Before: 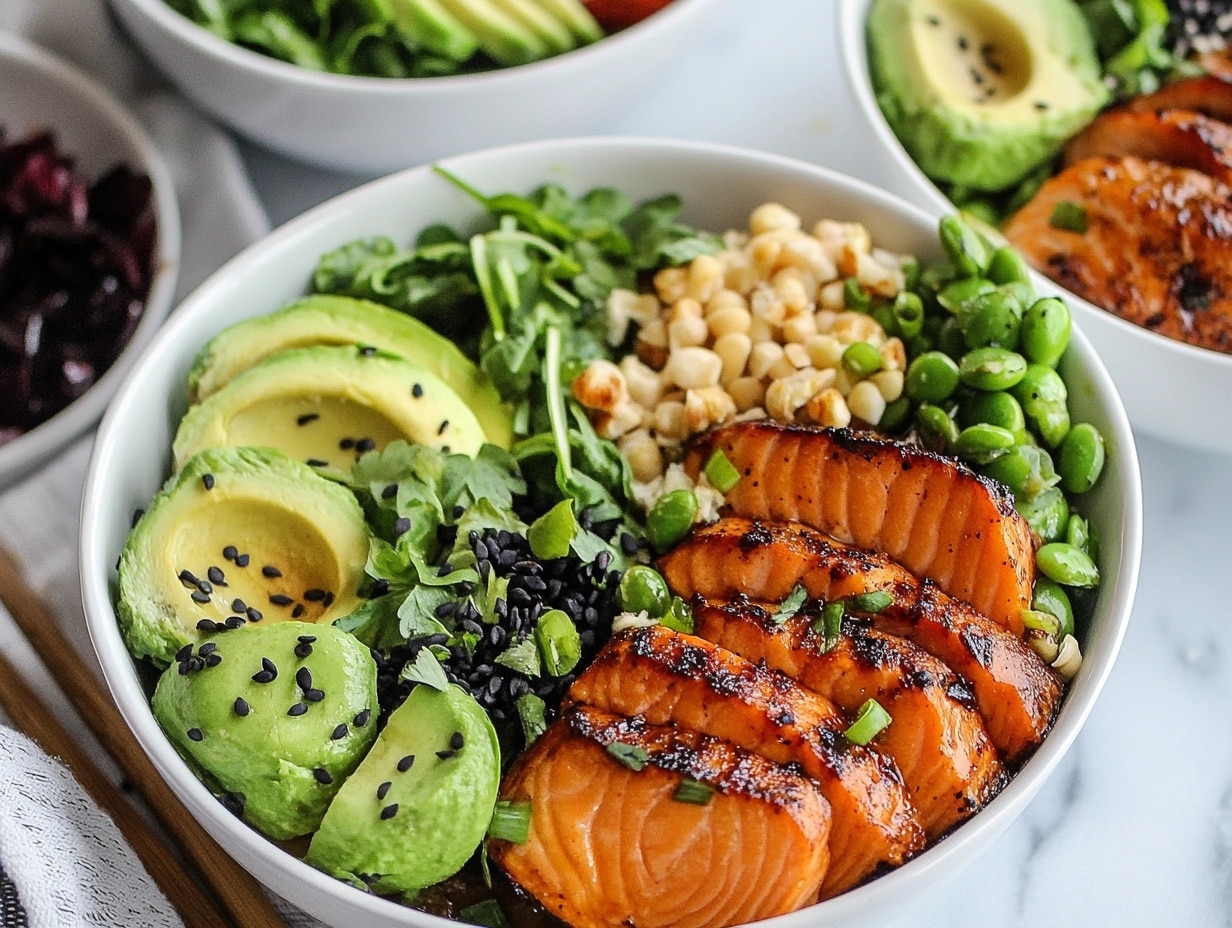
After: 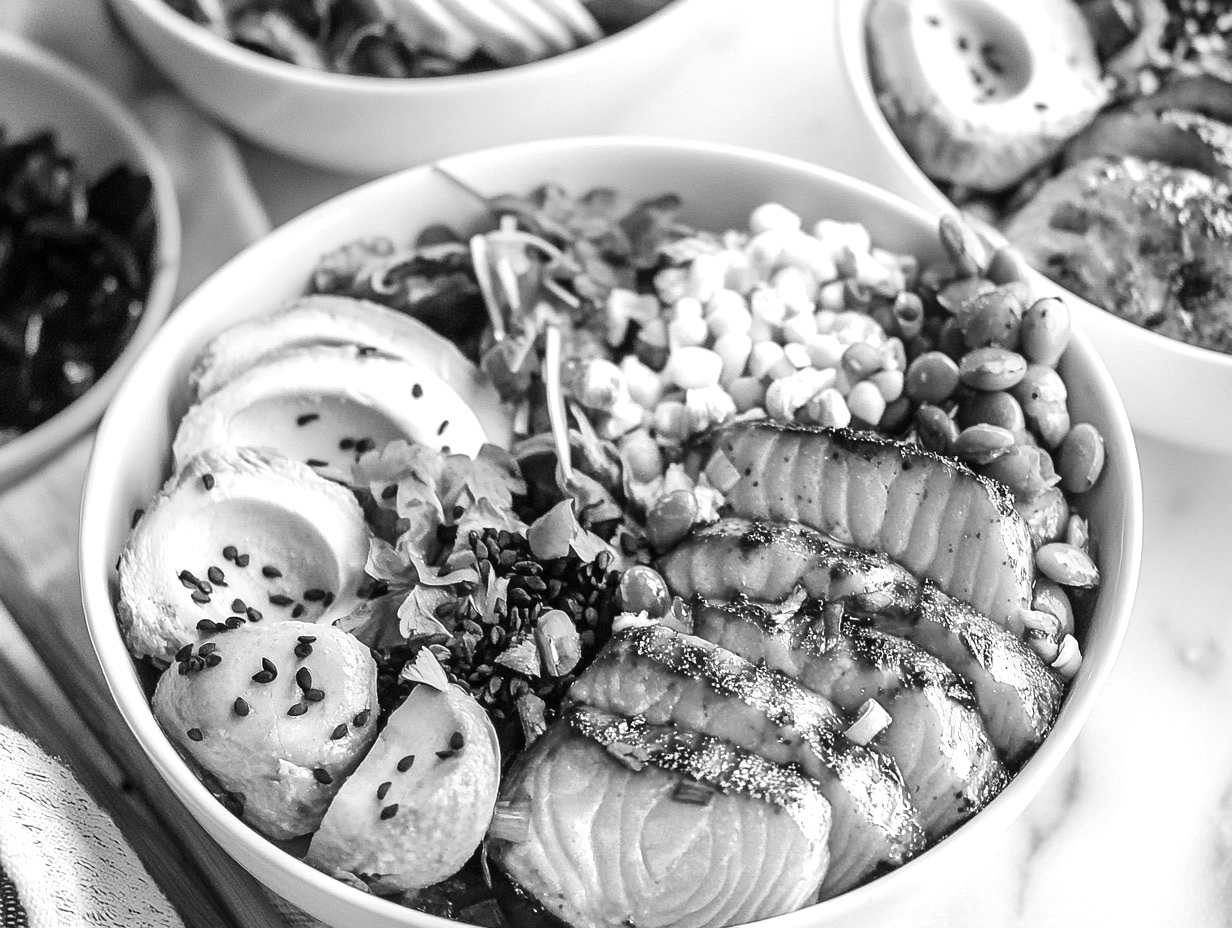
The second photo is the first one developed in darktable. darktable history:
monochrome: a 79.32, b 81.83, size 1.1
white balance: red 1.123, blue 0.83
exposure: black level correction 0, exposure 1 EV, compensate exposure bias true, compensate highlight preservation false
